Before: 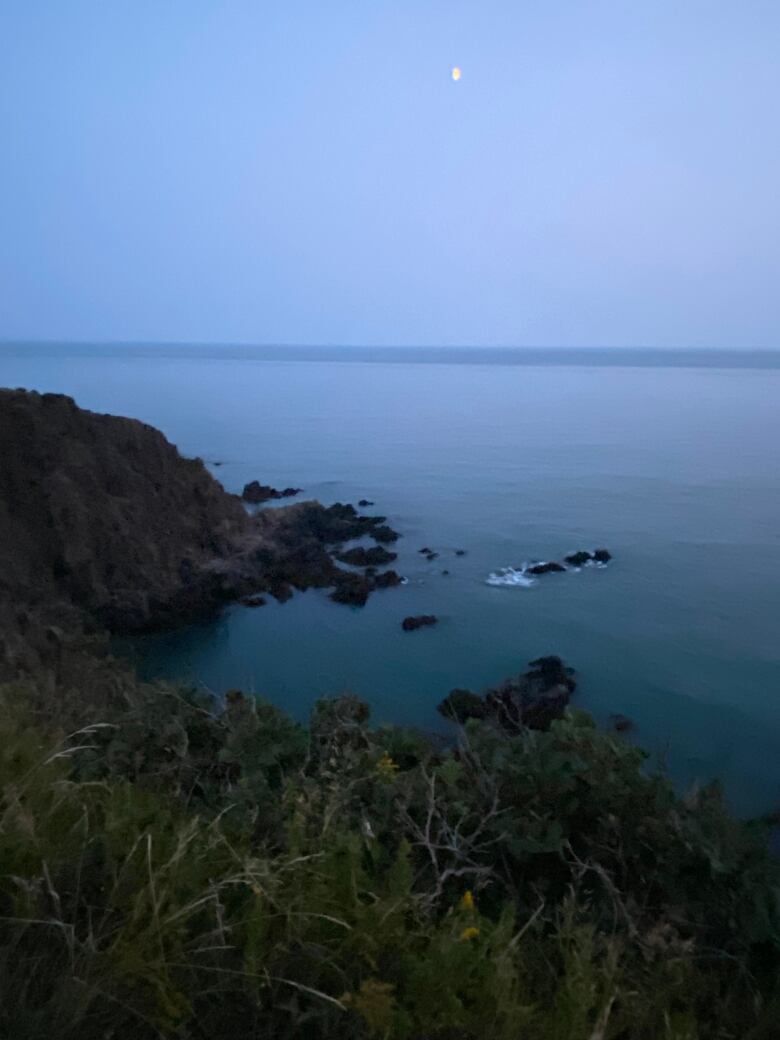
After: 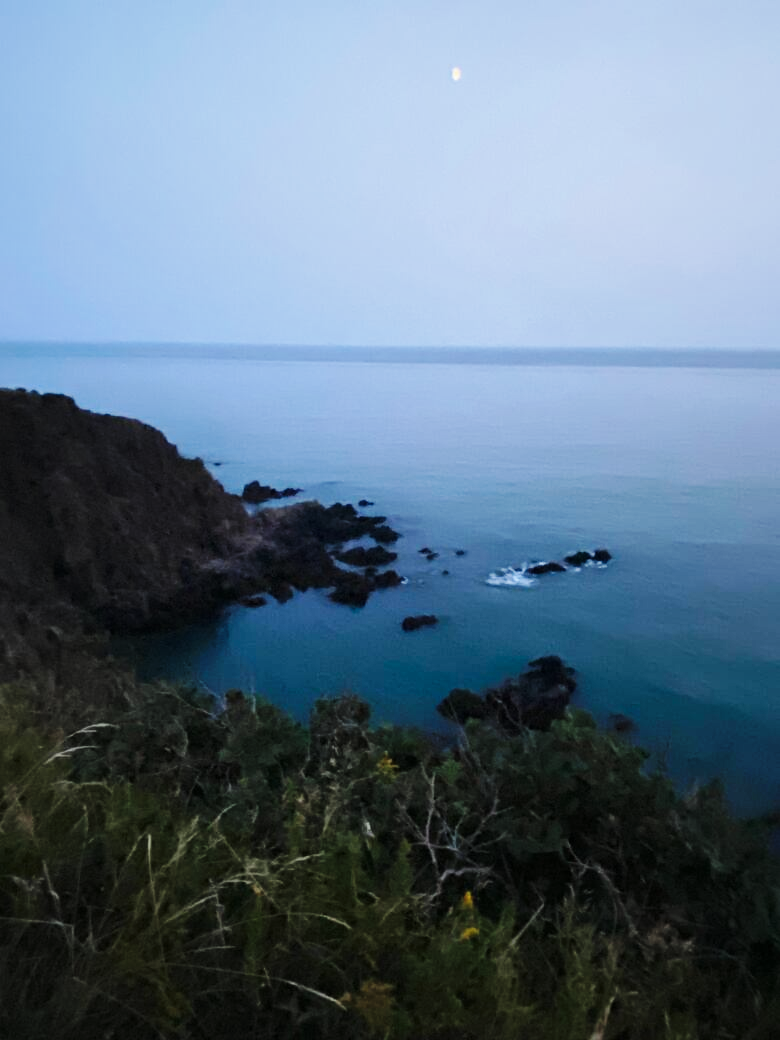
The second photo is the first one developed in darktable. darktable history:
contrast brightness saturation: saturation -0.052
shadows and highlights: shadows 34.85, highlights -34.75, highlights color adjustment 0.249%, soften with gaussian
base curve: curves: ch0 [(0, 0) (0.032, 0.025) (0.121, 0.166) (0.206, 0.329) (0.605, 0.79) (1, 1)], preserve colors none
